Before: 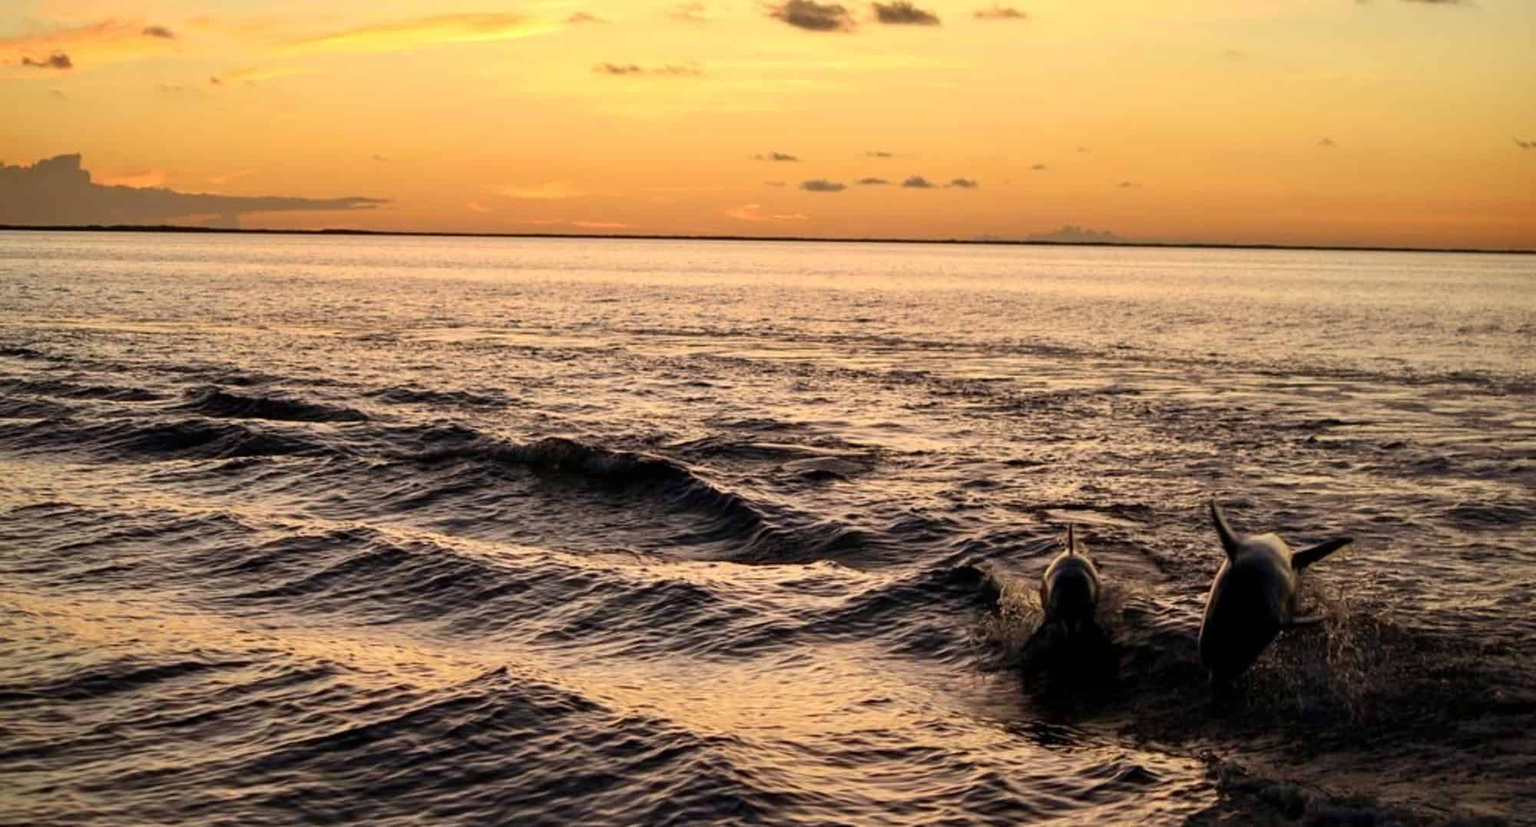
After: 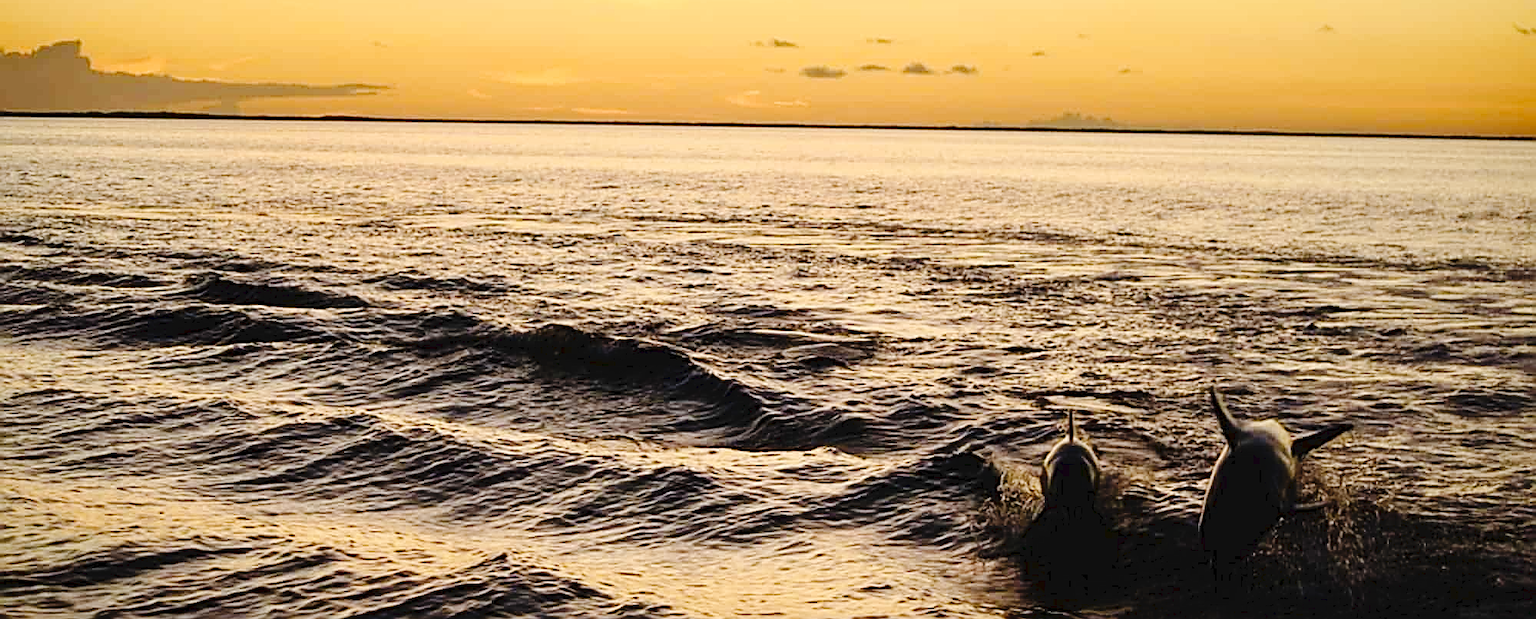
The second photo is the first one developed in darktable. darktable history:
tone equalizer: on, module defaults
sharpen: amount 0.901
color contrast: green-magenta contrast 0.8, blue-yellow contrast 1.1, unbound 0
tone curve: curves: ch0 [(0, 0) (0.003, 0.044) (0.011, 0.045) (0.025, 0.048) (0.044, 0.051) (0.069, 0.065) (0.1, 0.08) (0.136, 0.108) (0.177, 0.152) (0.224, 0.216) (0.277, 0.305) (0.335, 0.392) (0.399, 0.481) (0.468, 0.579) (0.543, 0.658) (0.623, 0.729) (0.709, 0.8) (0.801, 0.867) (0.898, 0.93) (1, 1)], preserve colors none
crop: top 13.819%, bottom 11.169%
